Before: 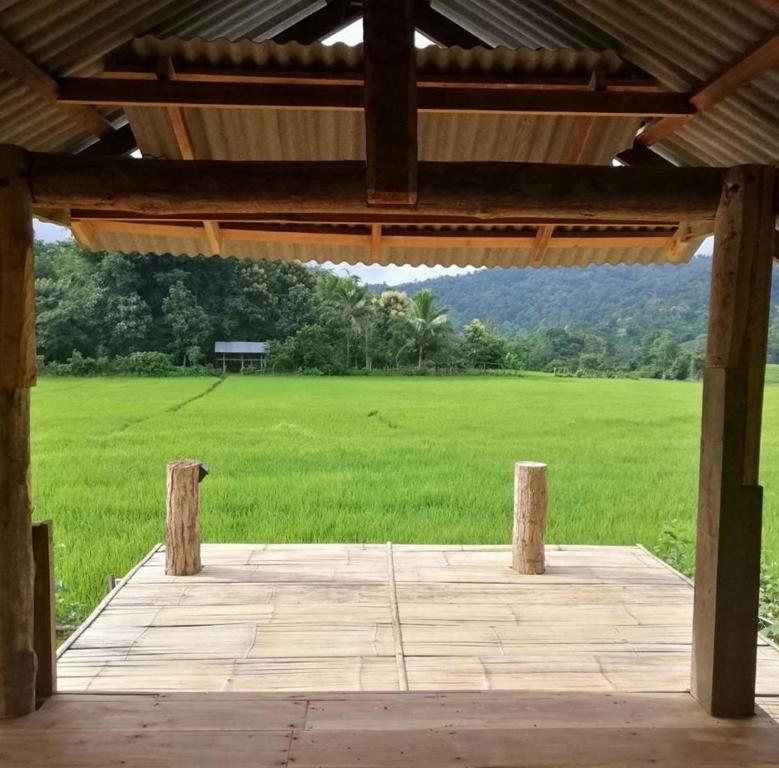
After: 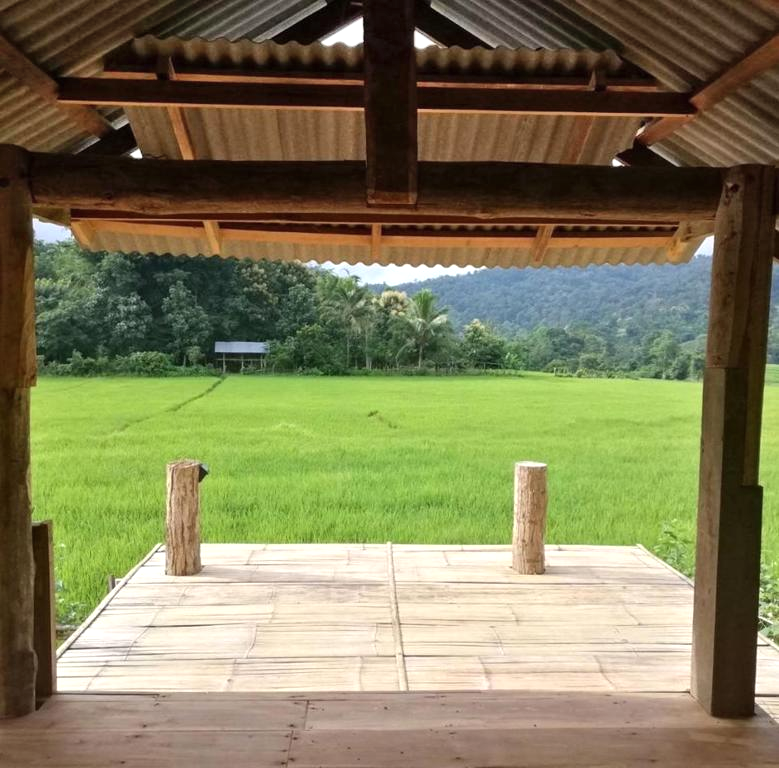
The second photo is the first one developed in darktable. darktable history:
shadows and highlights: radius 46.18, white point adjustment 6.71, compress 79.93%, soften with gaussian
